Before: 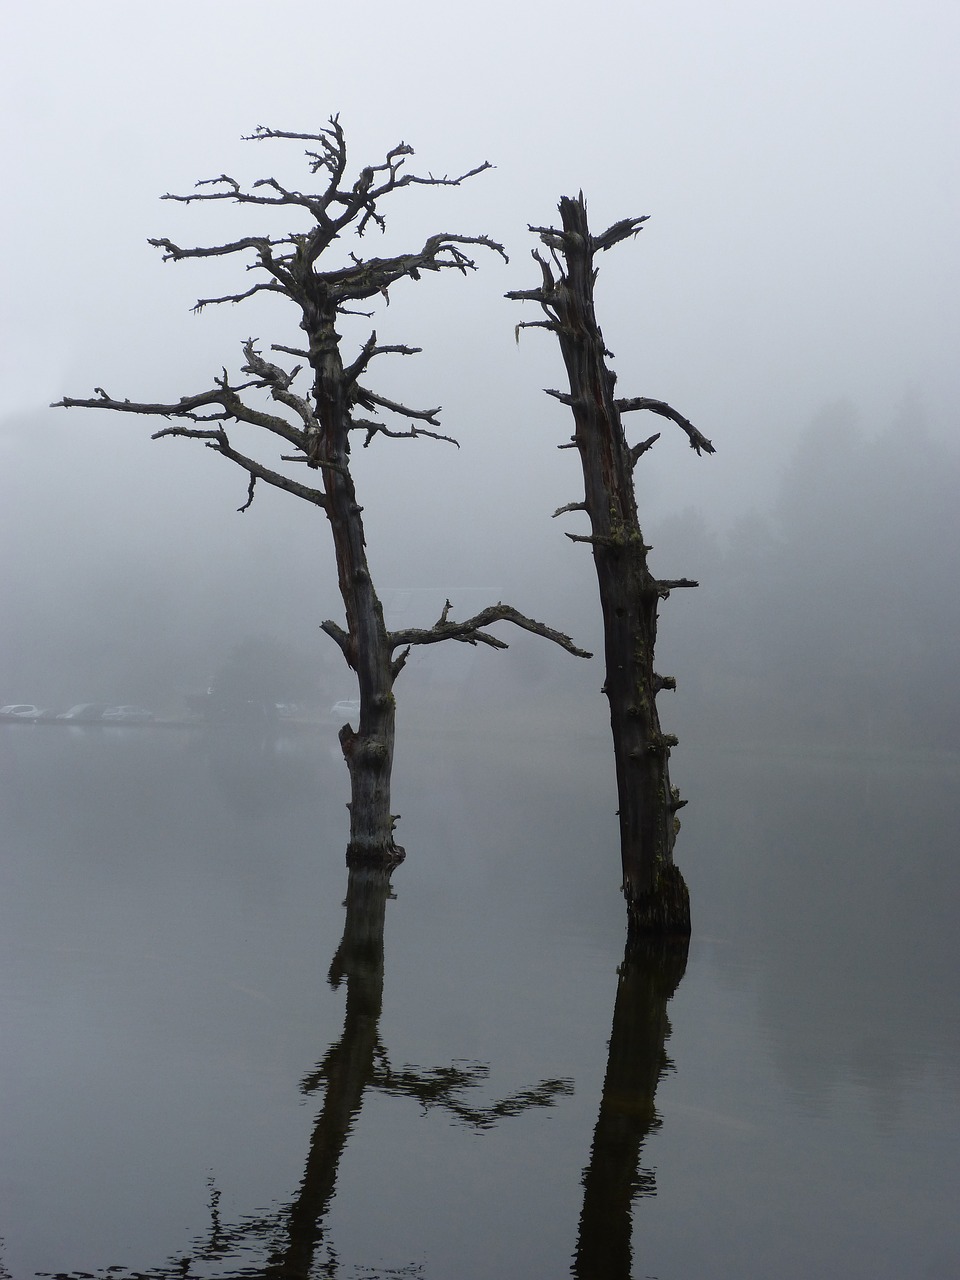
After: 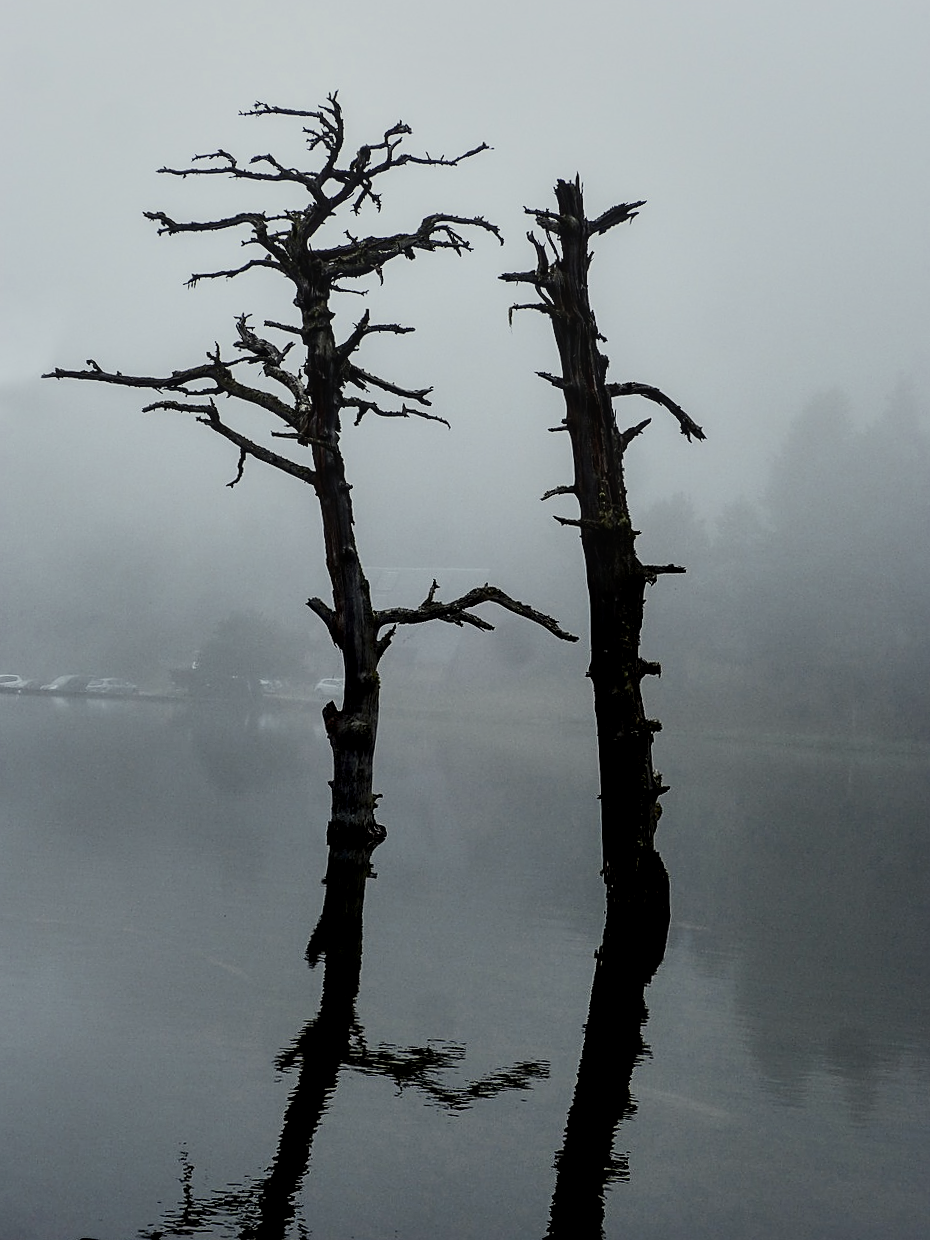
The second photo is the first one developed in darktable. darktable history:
color correction: highlights a* -2.53, highlights b* 2.46
crop and rotate: angle -1.37°
sharpen: on, module defaults
contrast brightness saturation: contrast 0.296
shadows and highlights: soften with gaussian
exposure: black level correction 0.001, exposure -0.198 EV, compensate exposure bias true, compensate highlight preservation false
local contrast: detail 130%
filmic rgb: black relative exposure -7.65 EV, white relative exposure 4.56 EV, hardness 3.61
